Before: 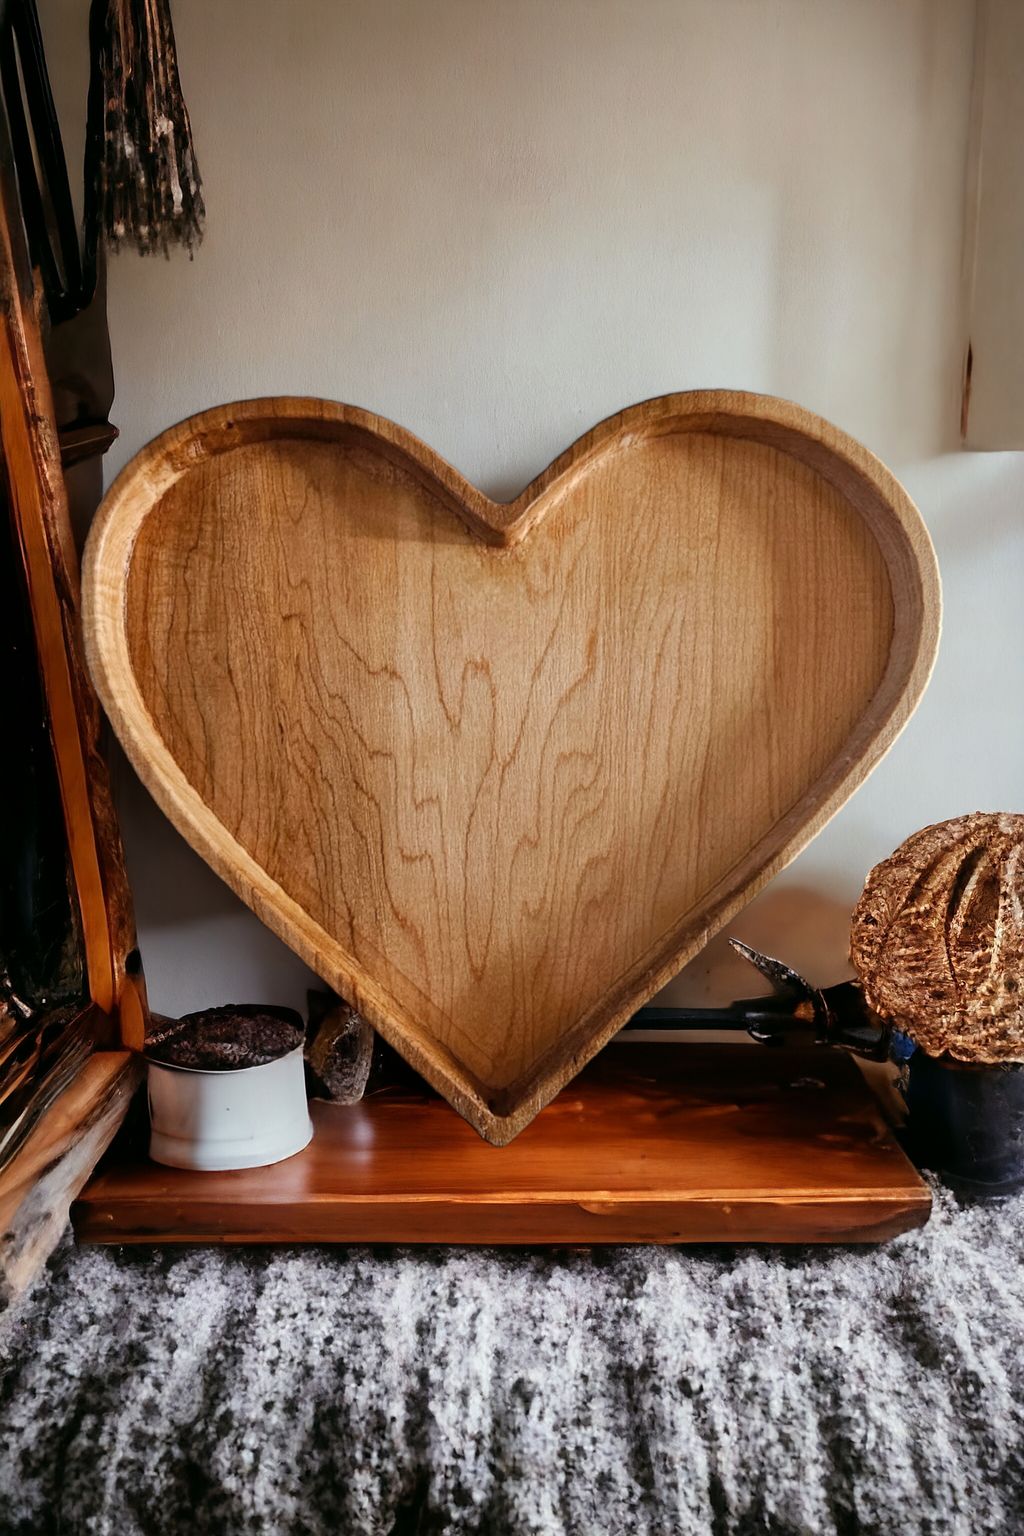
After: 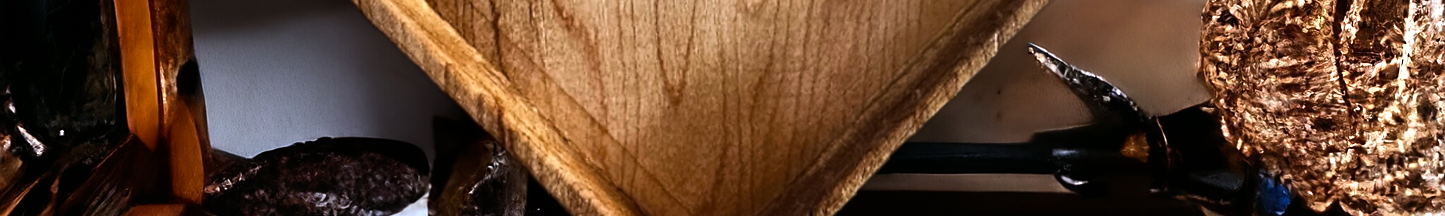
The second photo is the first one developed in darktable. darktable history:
sharpen: radius 2.883, amount 0.868, threshold 47.523
tone equalizer: -8 EV -1.08 EV, -7 EV -1.01 EV, -6 EV -0.867 EV, -5 EV -0.578 EV, -3 EV 0.578 EV, -2 EV 0.867 EV, -1 EV 1.01 EV, +0 EV 1.08 EV, edges refinement/feathering 500, mask exposure compensation -1.57 EV, preserve details no
white balance: red 0.931, blue 1.11
contrast brightness saturation: contrast 0.04, saturation 0.07
crop and rotate: top 59.084%, bottom 30.916%
